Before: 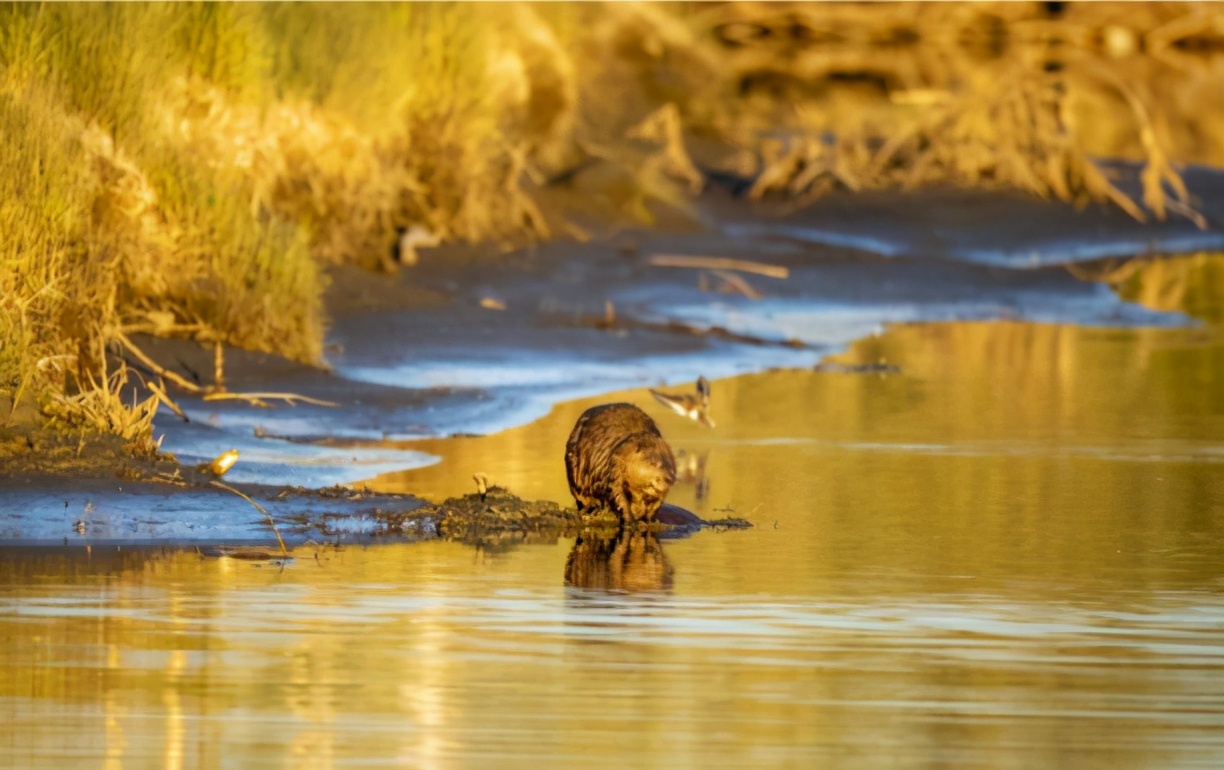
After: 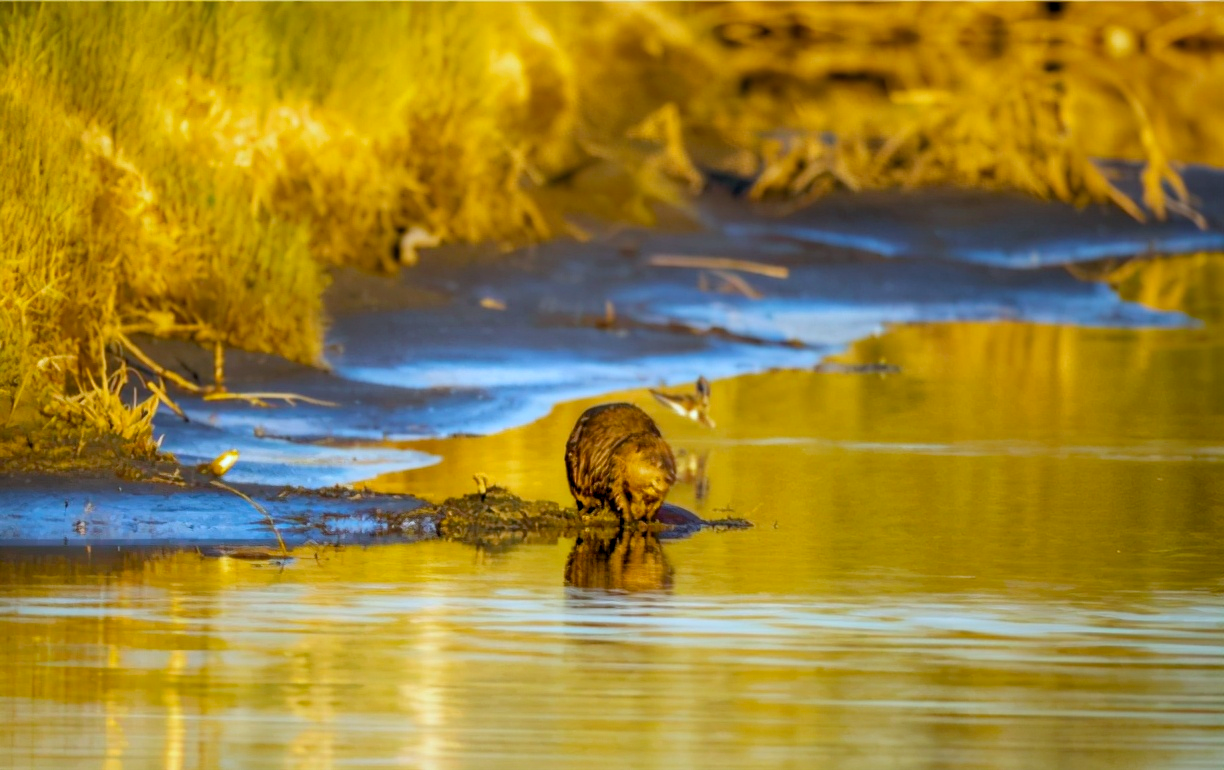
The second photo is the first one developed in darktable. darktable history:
color balance rgb: shadows lift › hue 86.21°, global offset › luminance -0.466%, perceptual saturation grading › global saturation 25.761%
color calibration: x 0.37, y 0.382, temperature 4314.61 K
